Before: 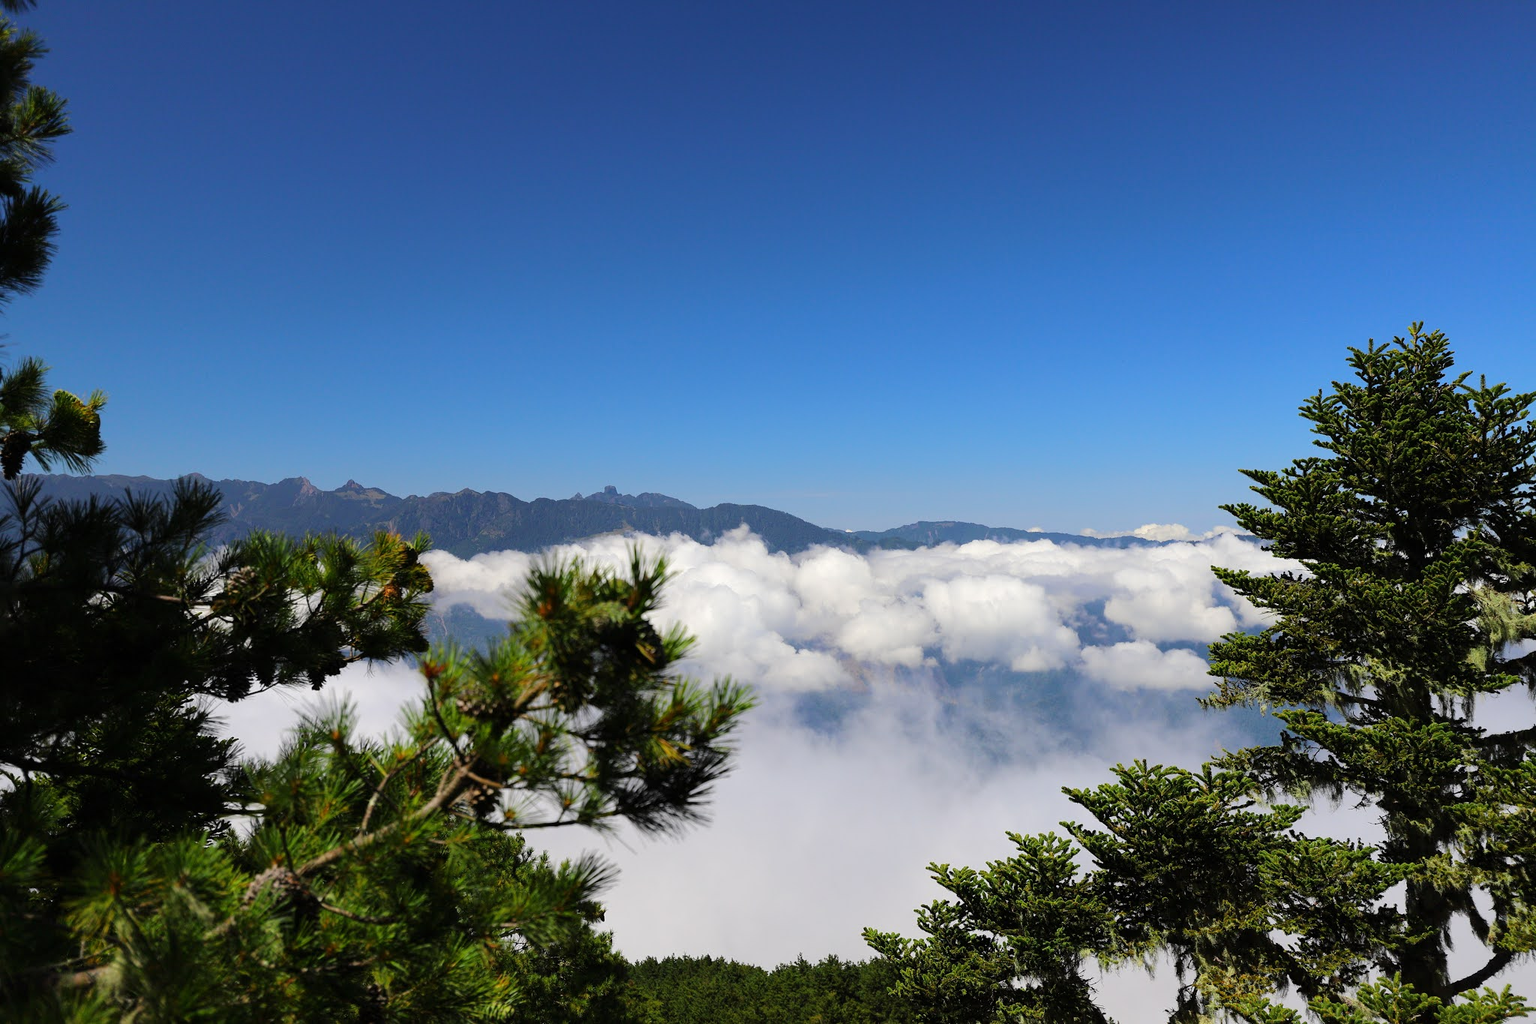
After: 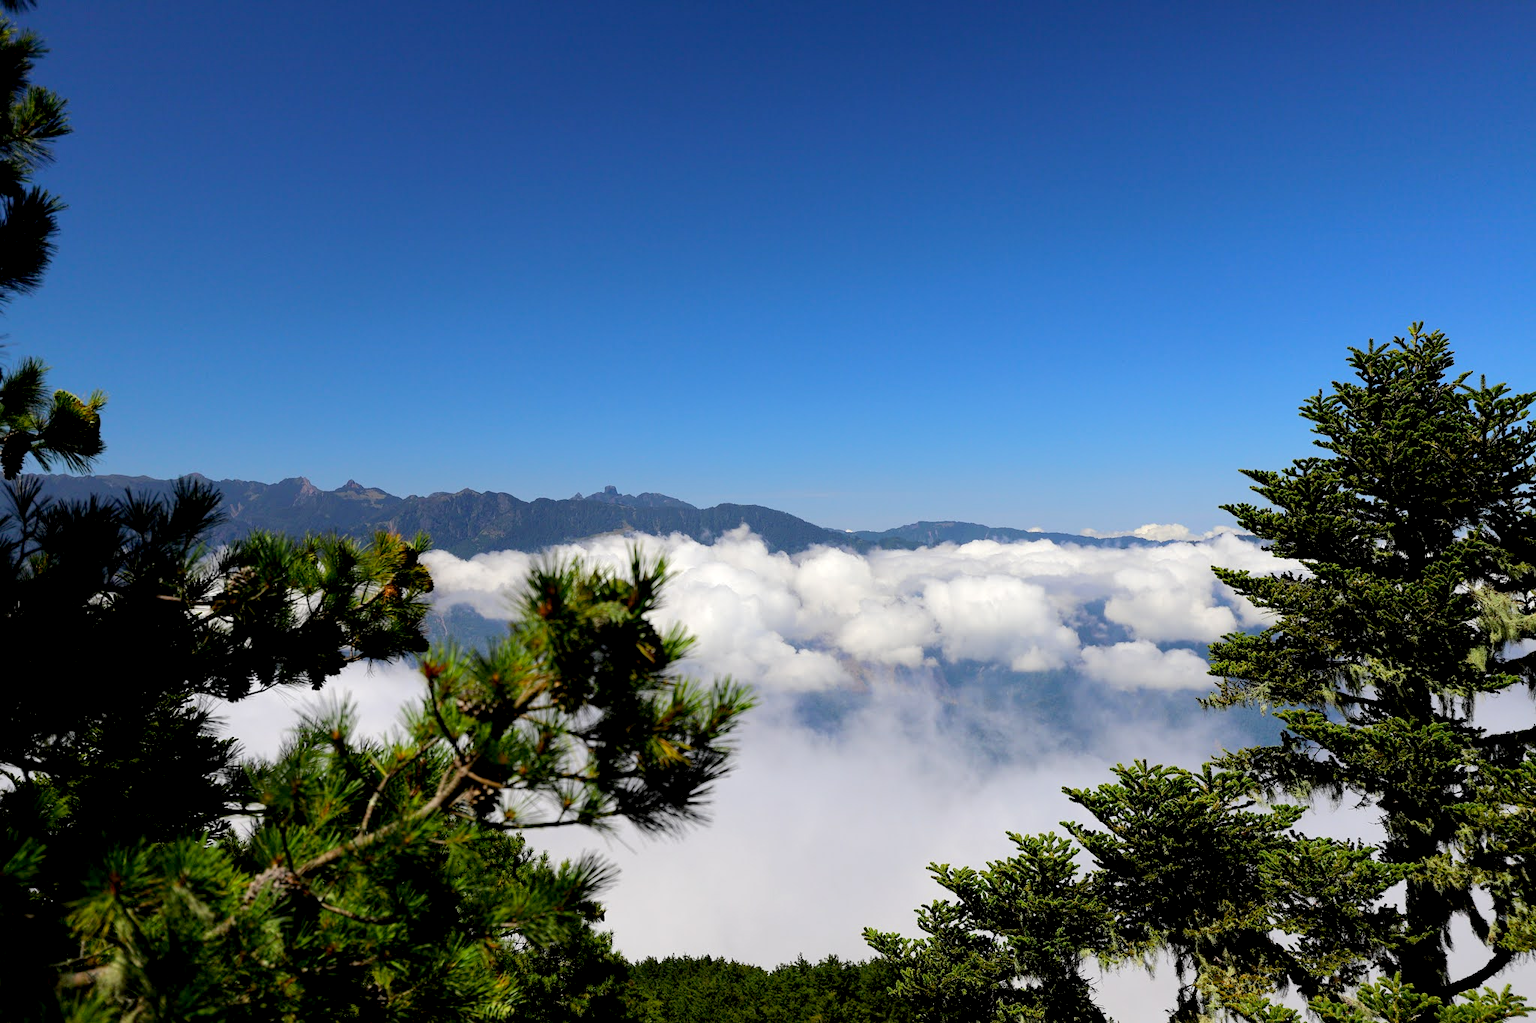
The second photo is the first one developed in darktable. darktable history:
exposure: black level correction 0.009, exposure 0.108 EV, compensate highlight preservation false
